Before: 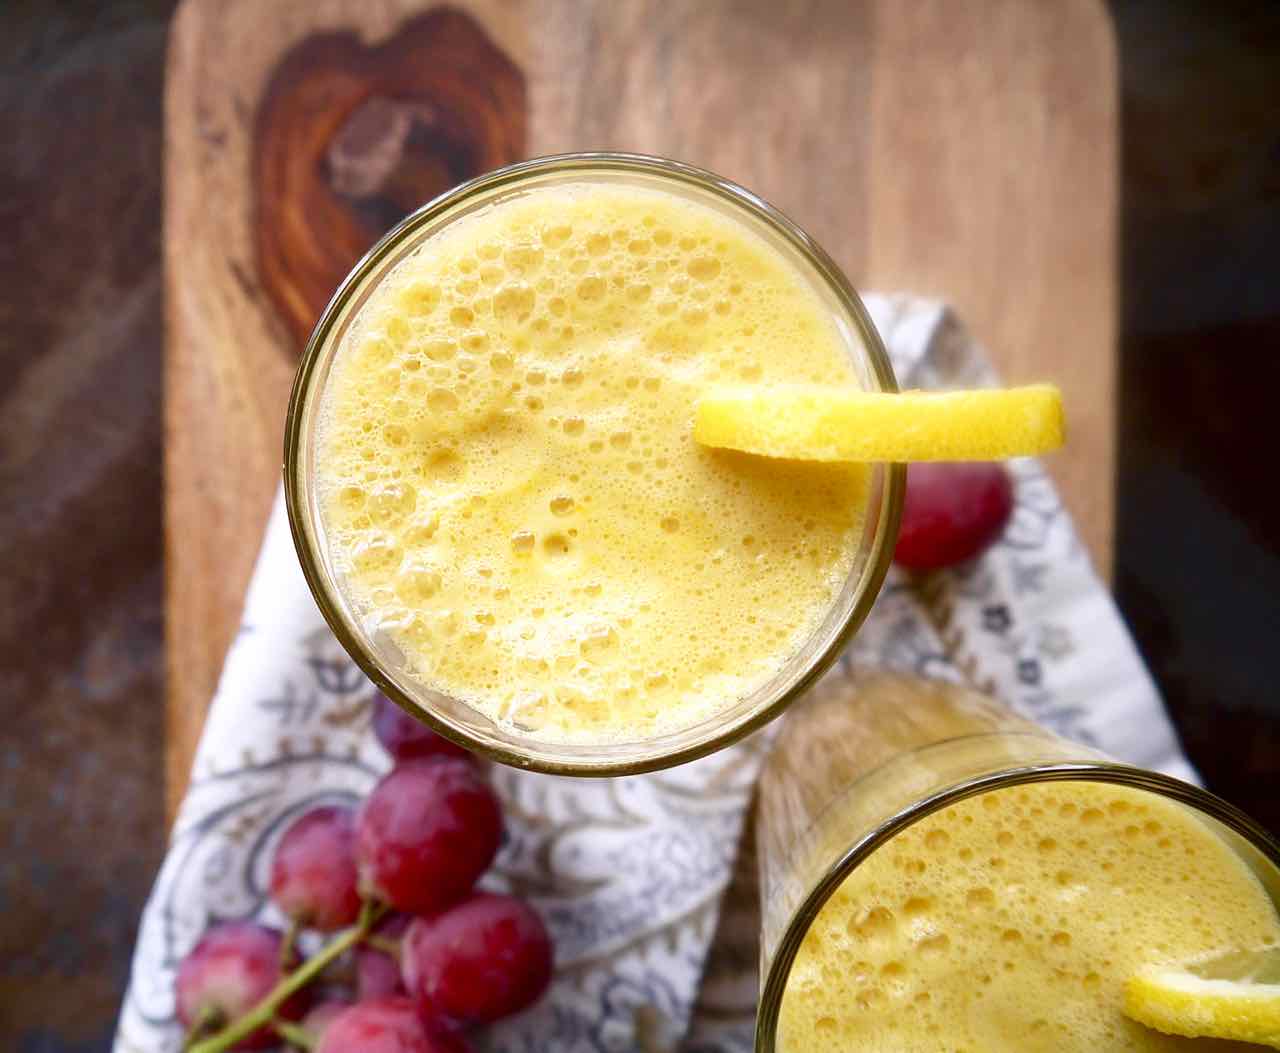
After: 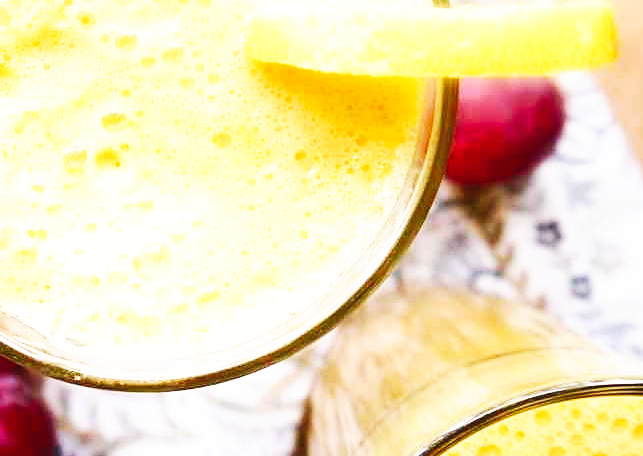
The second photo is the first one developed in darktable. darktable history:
crop: left 35.03%, top 36.625%, right 14.663%, bottom 20.057%
base curve: curves: ch0 [(0, 0) (0.007, 0.004) (0.027, 0.03) (0.046, 0.07) (0.207, 0.54) (0.442, 0.872) (0.673, 0.972) (1, 1)], preserve colors none
exposure: black level correction -0.008, exposure 0.067 EV, compensate highlight preservation false
tone curve: curves: ch0 [(0, 0) (0.08, 0.069) (0.4, 0.391) (0.6, 0.609) (0.92, 0.93) (1, 1)], color space Lab, independent channels, preserve colors none
